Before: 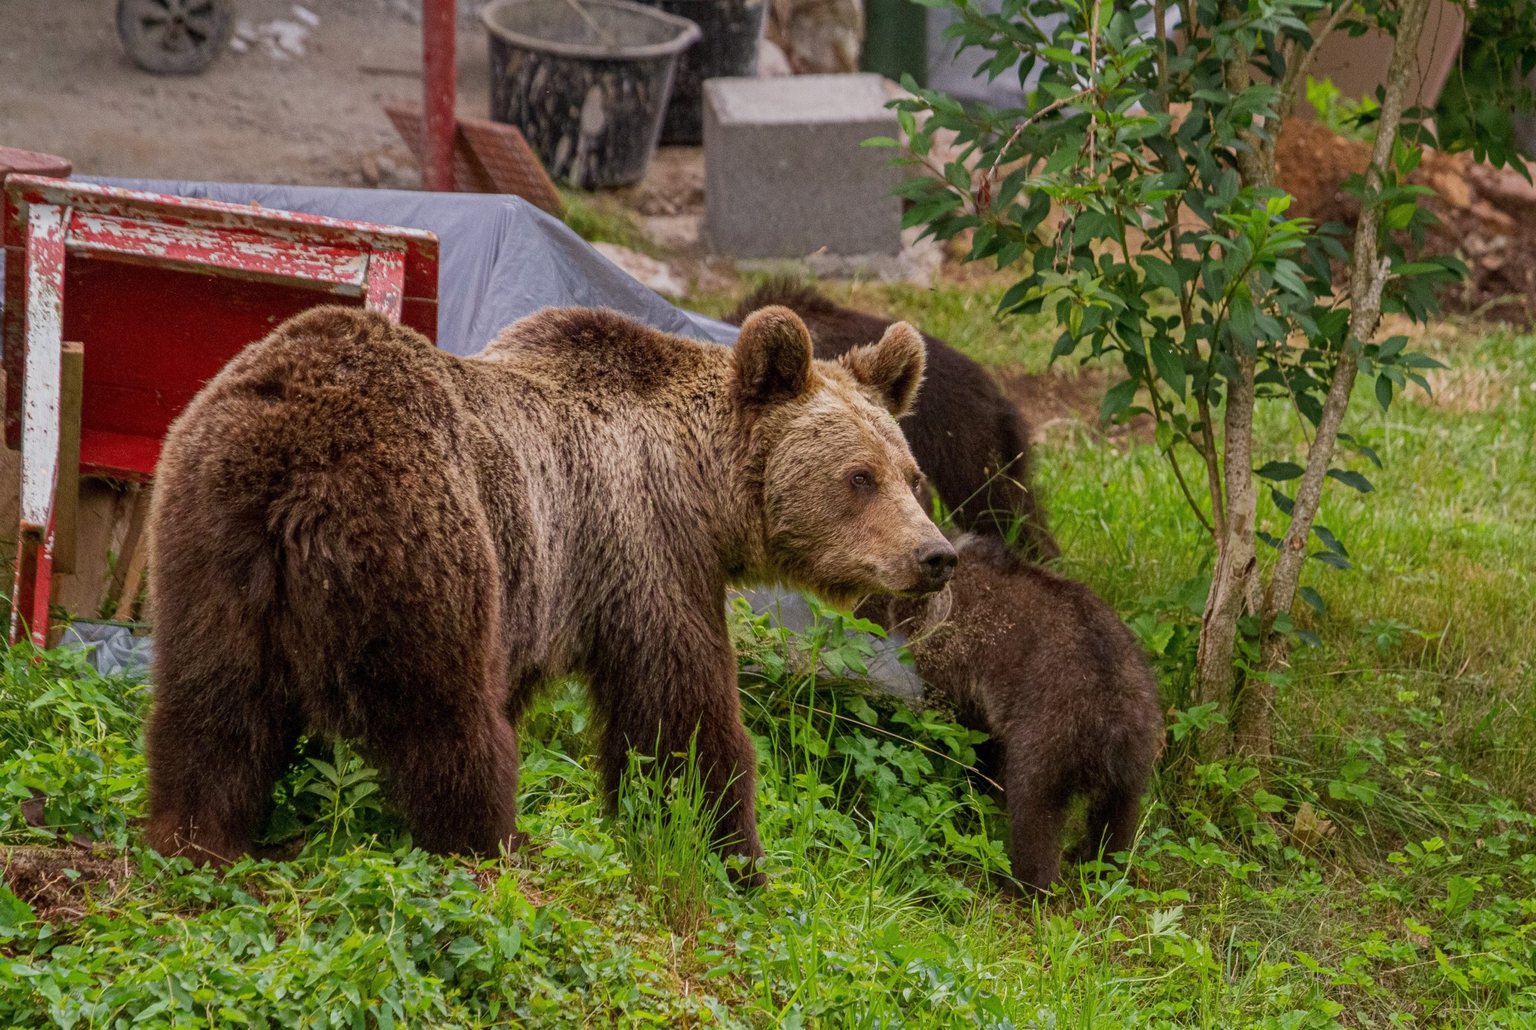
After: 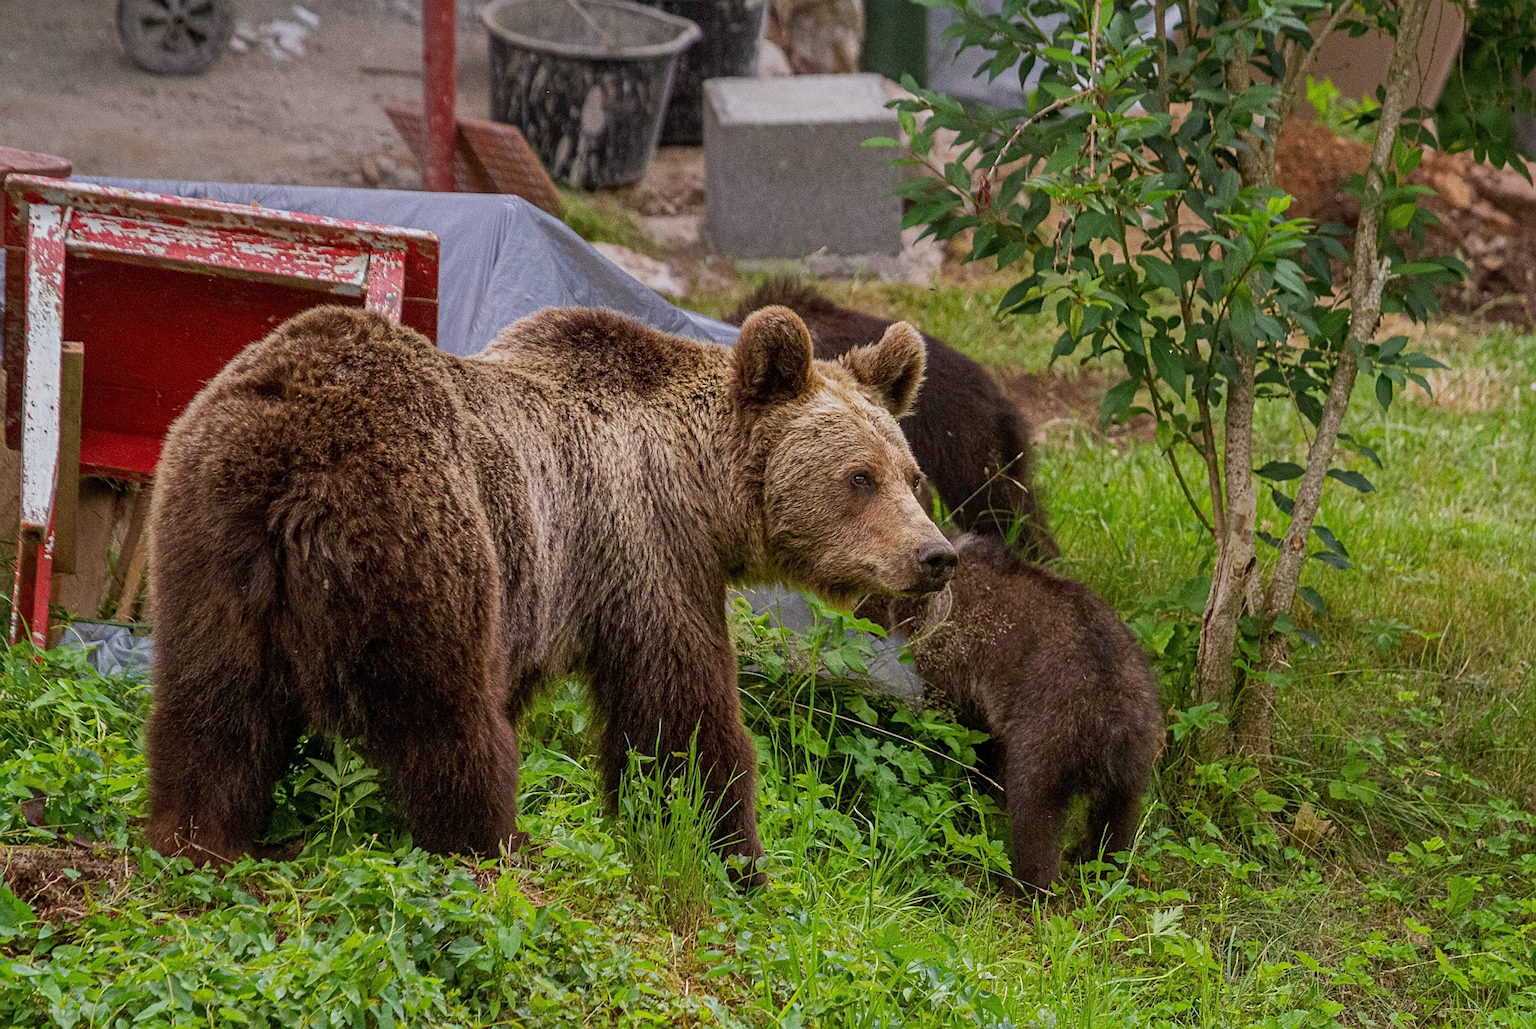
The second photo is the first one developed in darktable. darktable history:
white balance: red 0.982, blue 1.018
sharpen: on, module defaults
grain: coarseness 0.09 ISO
